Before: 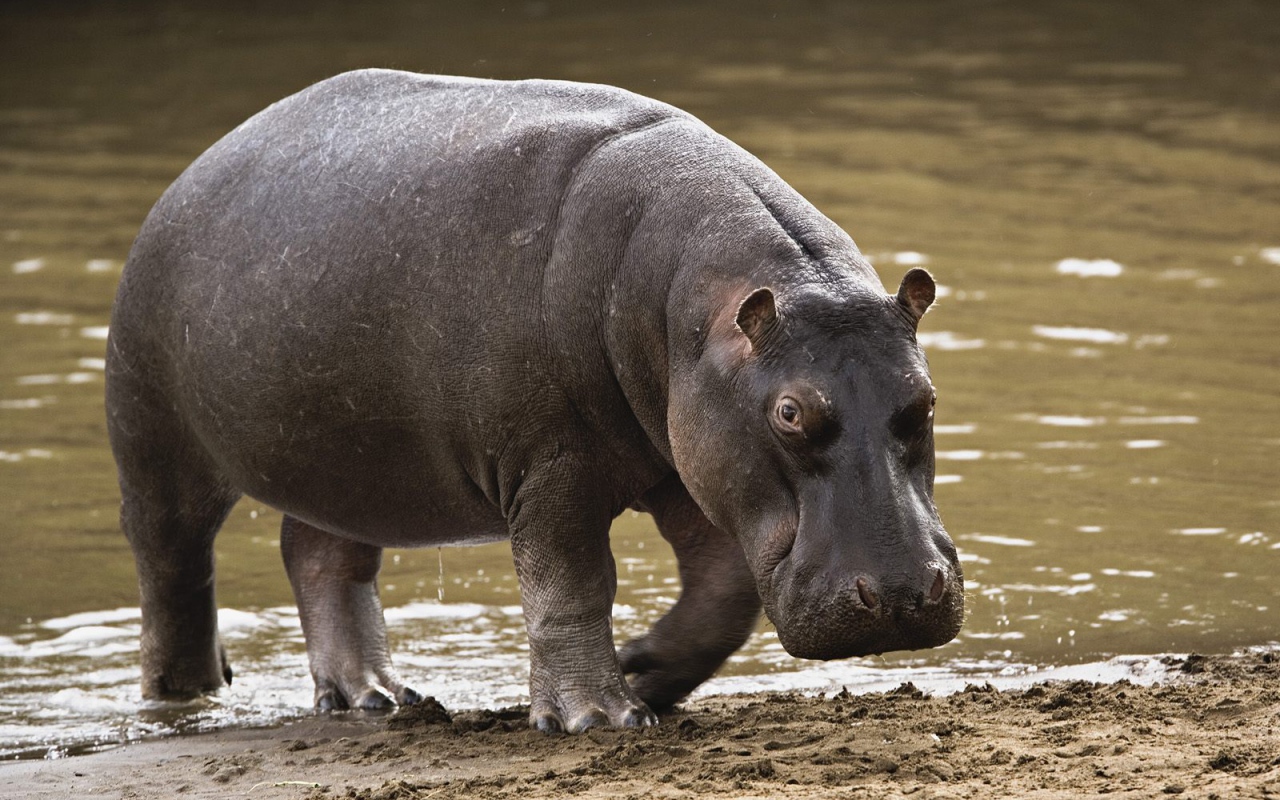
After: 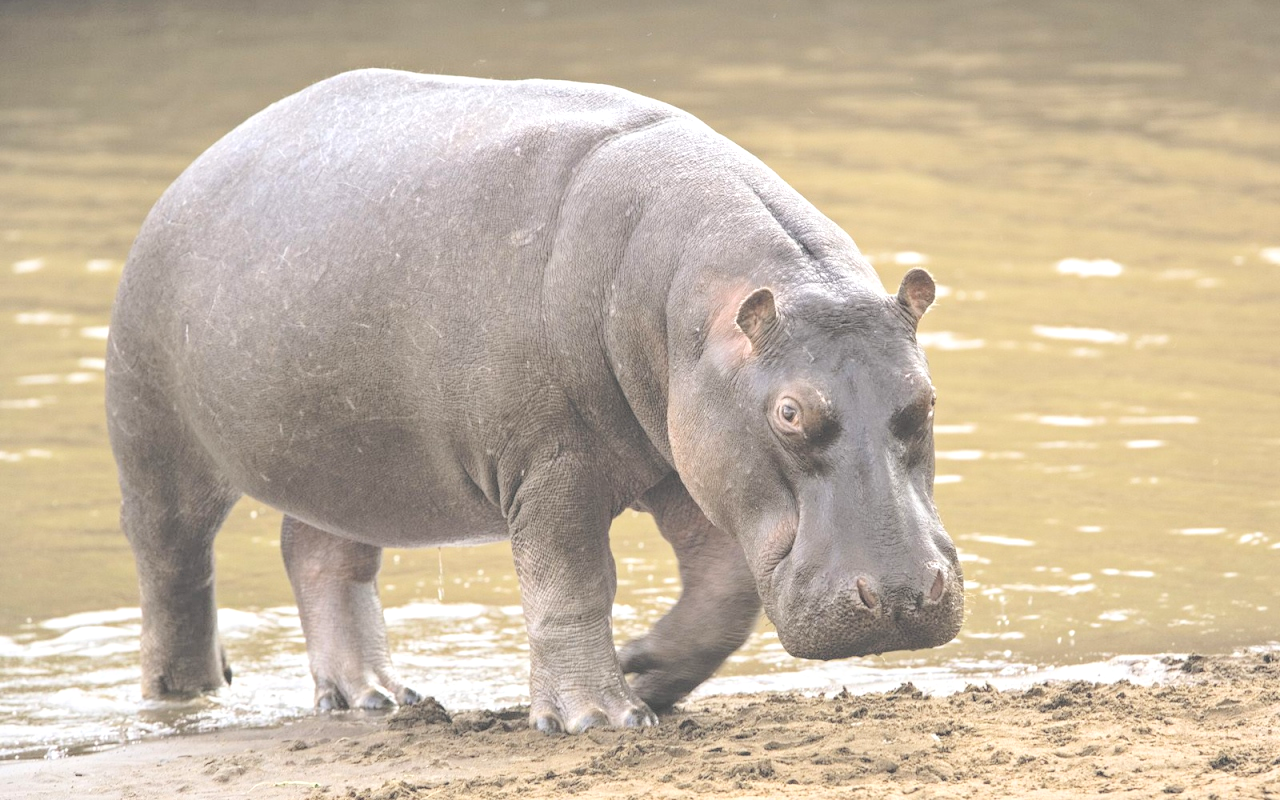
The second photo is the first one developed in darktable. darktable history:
local contrast: on, module defaults
contrast brightness saturation: brightness 1
exposure: black level correction -0.001, exposure 0.08 EV, compensate highlight preservation false
